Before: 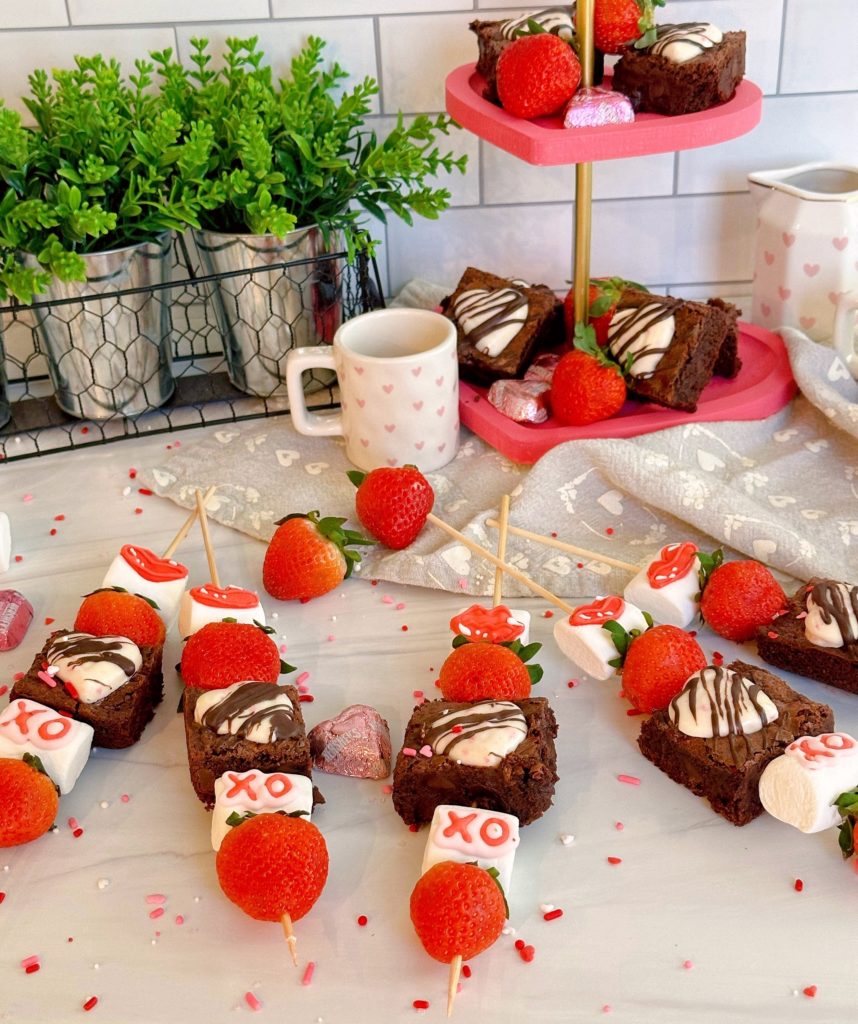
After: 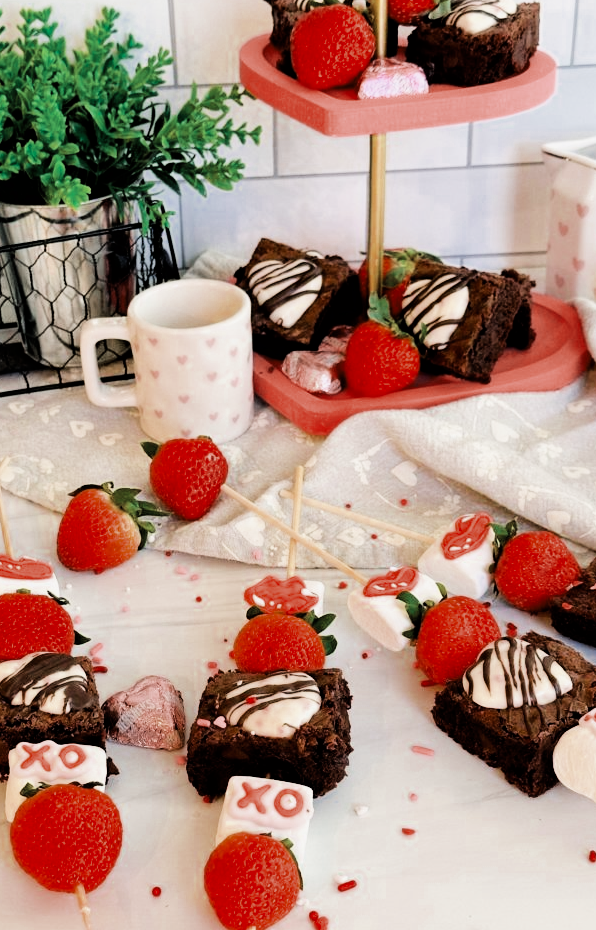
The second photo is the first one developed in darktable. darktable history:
filmic rgb: black relative exposure -5 EV, hardness 2.88, contrast 1.3
crop and rotate: left 24.034%, top 2.838%, right 6.406%, bottom 6.299%
color zones: curves: ch0 [(0, 0.5) (0.125, 0.4) (0.25, 0.5) (0.375, 0.4) (0.5, 0.4) (0.625, 0.35) (0.75, 0.35) (0.875, 0.5)]; ch1 [(0, 0.35) (0.125, 0.45) (0.25, 0.35) (0.375, 0.35) (0.5, 0.35) (0.625, 0.35) (0.75, 0.45) (0.875, 0.35)]; ch2 [(0, 0.6) (0.125, 0.5) (0.25, 0.5) (0.375, 0.6) (0.5, 0.6) (0.625, 0.5) (0.75, 0.5) (0.875, 0.5)]
tone equalizer: -8 EV -0.75 EV, -7 EV -0.7 EV, -6 EV -0.6 EV, -5 EV -0.4 EV, -3 EV 0.4 EV, -2 EV 0.6 EV, -1 EV 0.7 EV, +0 EV 0.75 EV, edges refinement/feathering 500, mask exposure compensation -1.57 EV, preserve details no
